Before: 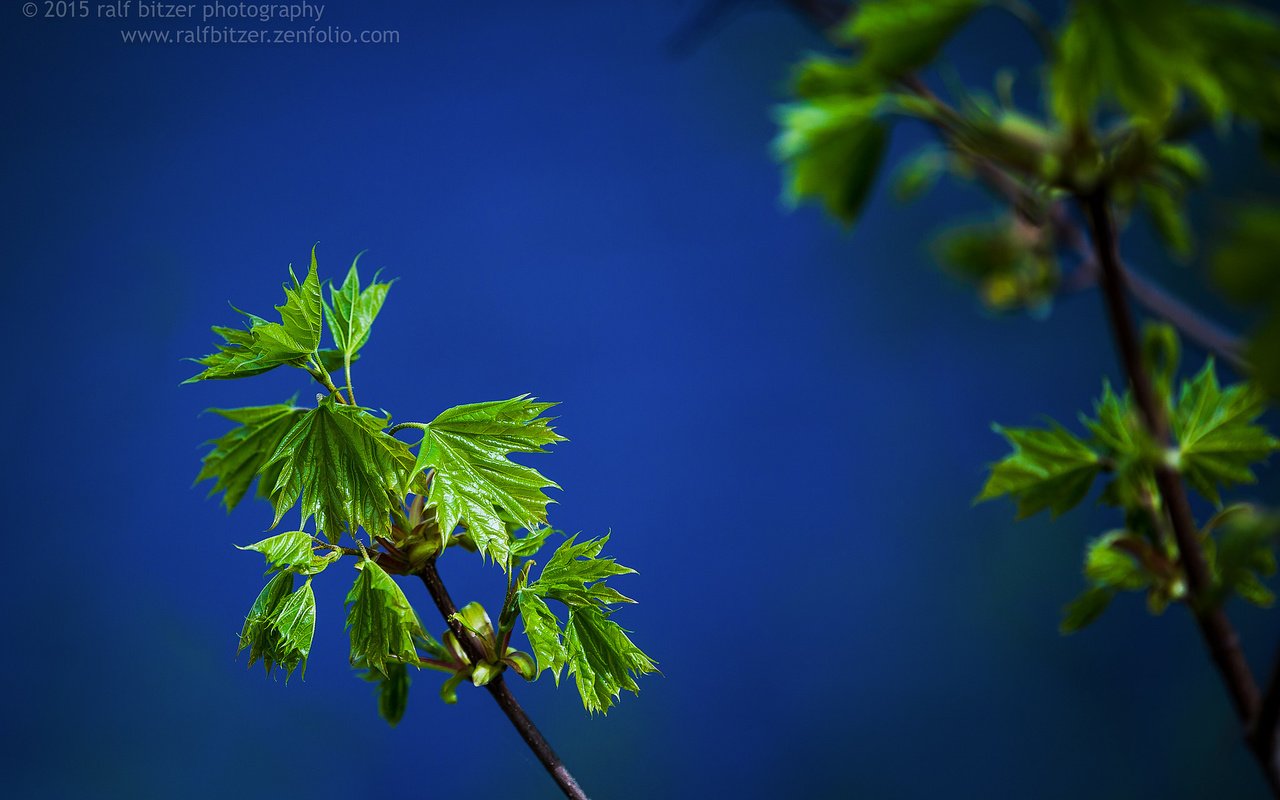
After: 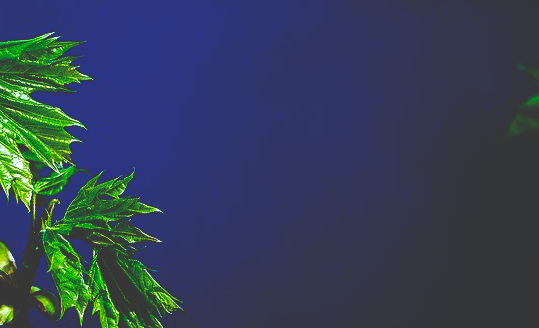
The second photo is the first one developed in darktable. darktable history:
crop: left 37.221%, top 45.169%, right 20.63%, bottom 13.777%
base curve: curves: ch0 [(0, 0.036) (0.083, 0.04) (0.804, 1)], preserve colors none
